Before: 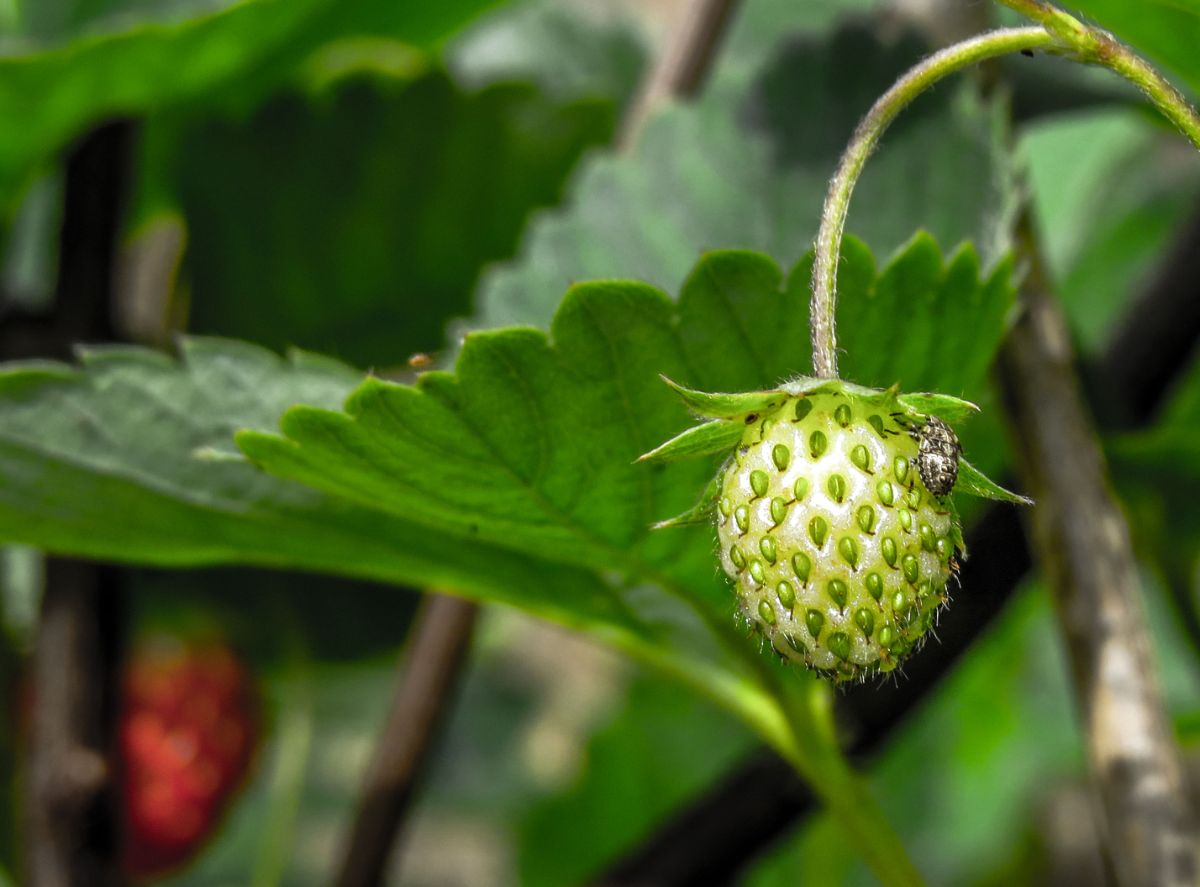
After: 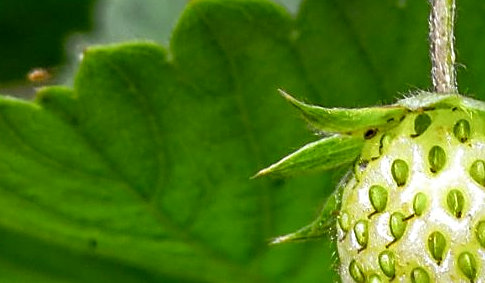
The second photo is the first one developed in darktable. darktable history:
exposure: black level correction 0.005, exposure 0.001 EV, compensate highlight preservation false
crop: left 31.751%, top 32.172%, right 27.8%, bottom 35.83%
sharpen: on, module defaults
